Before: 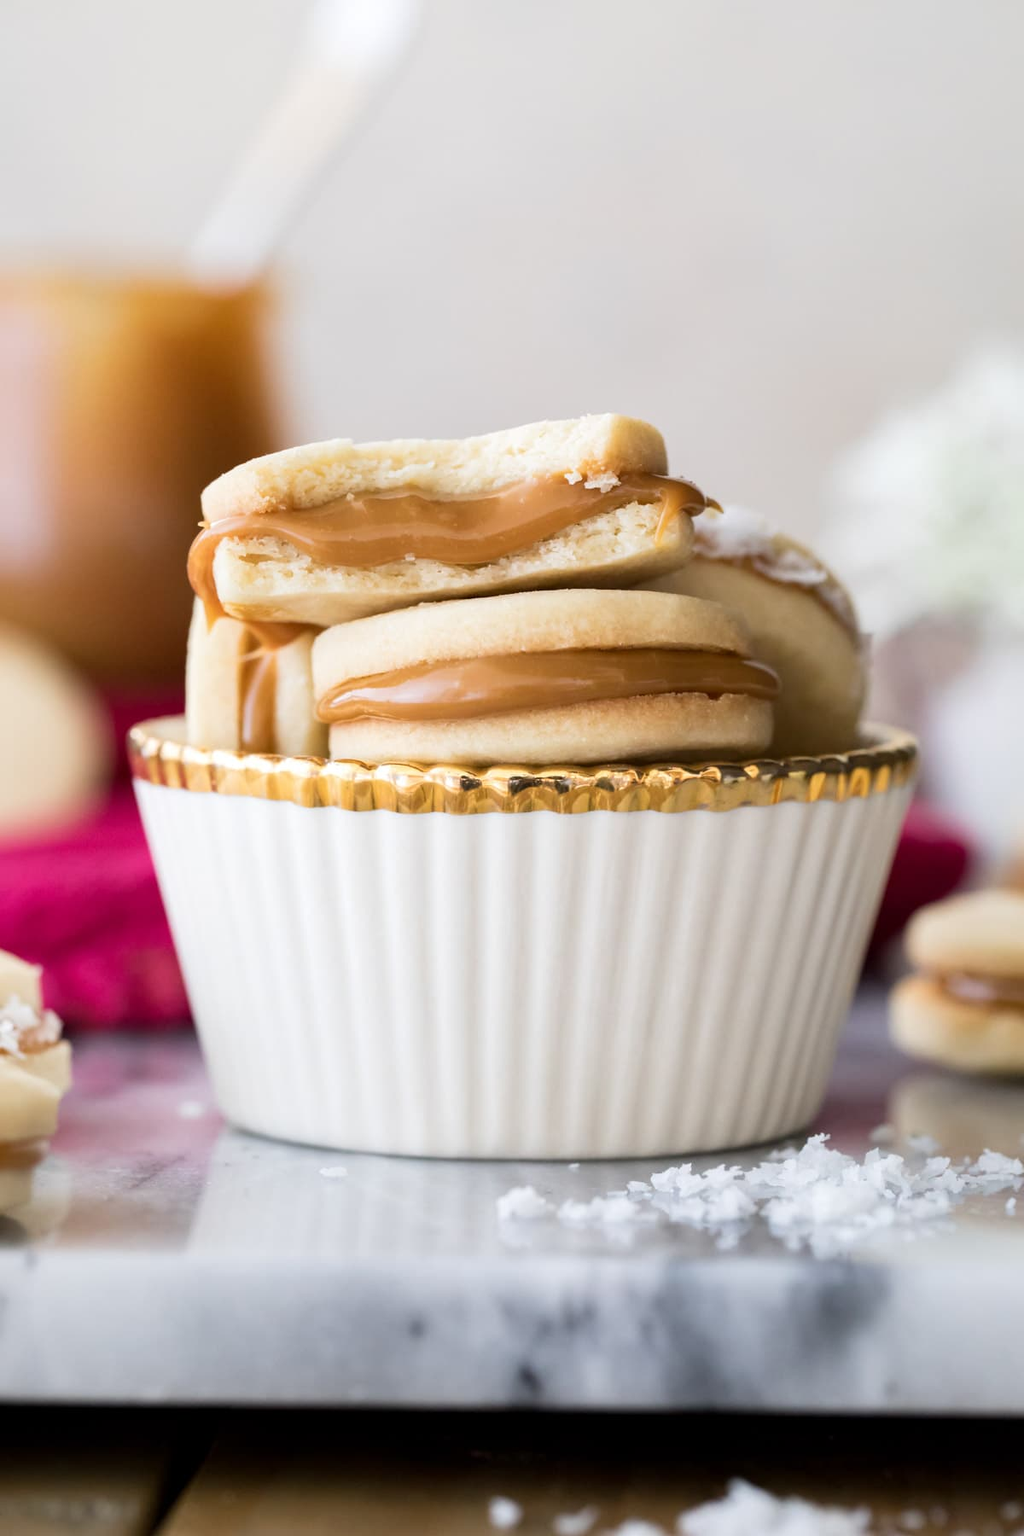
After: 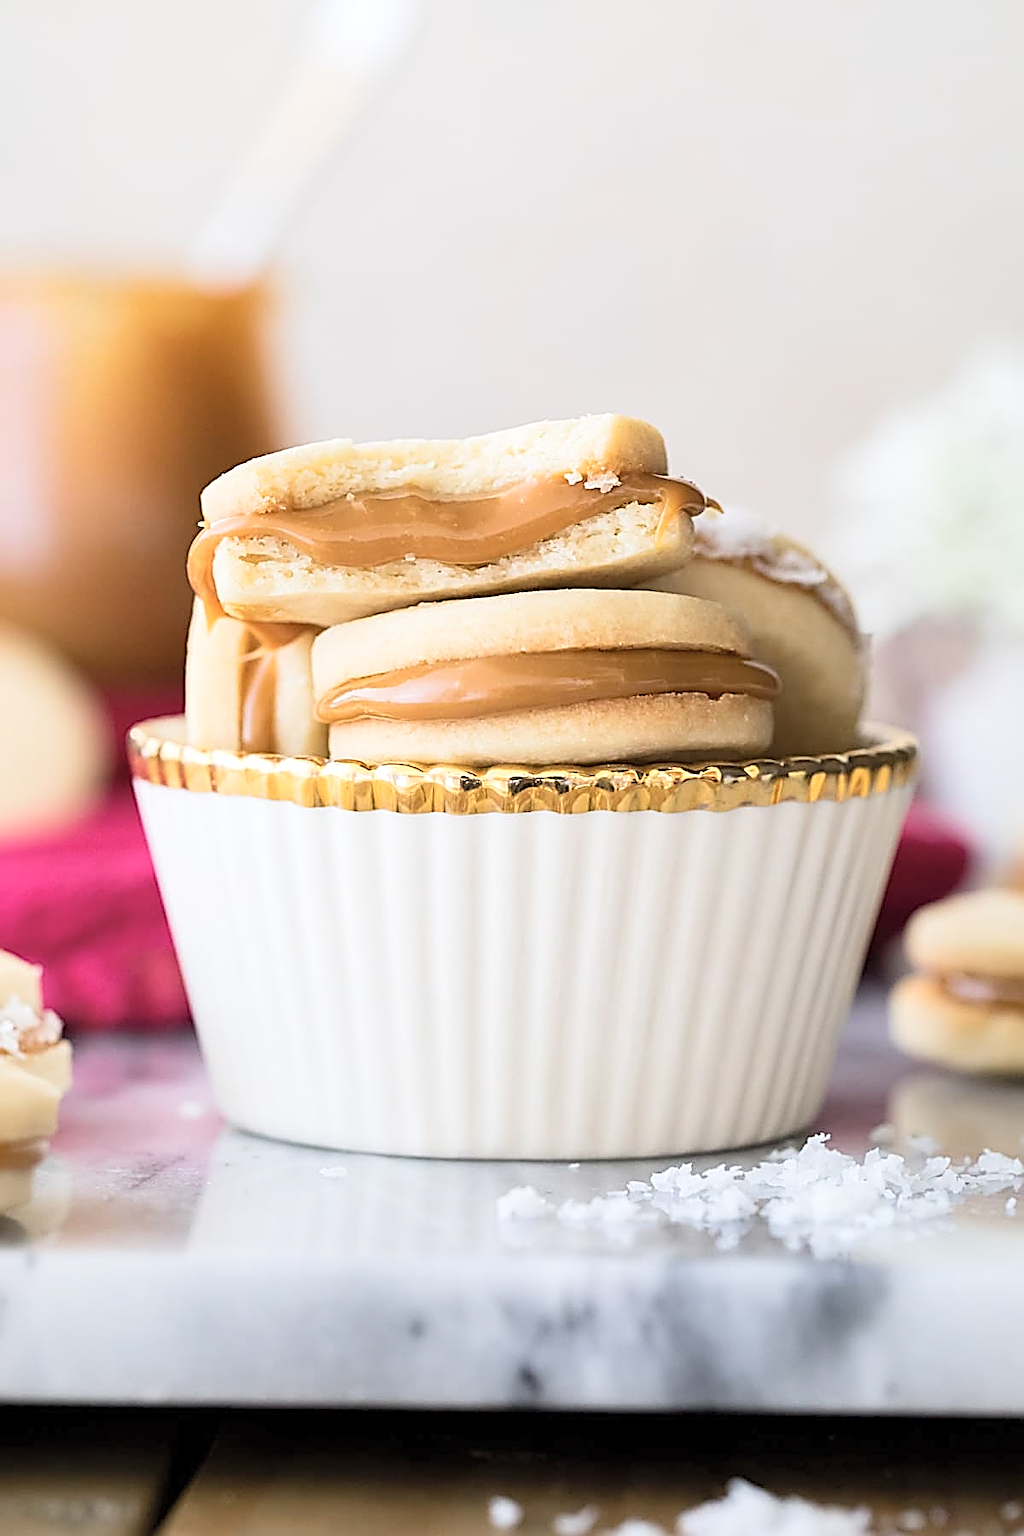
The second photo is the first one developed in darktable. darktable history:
sharpen: amount 1.861
contrast brightness saturation: contrast 0.14, brightness 0.21
